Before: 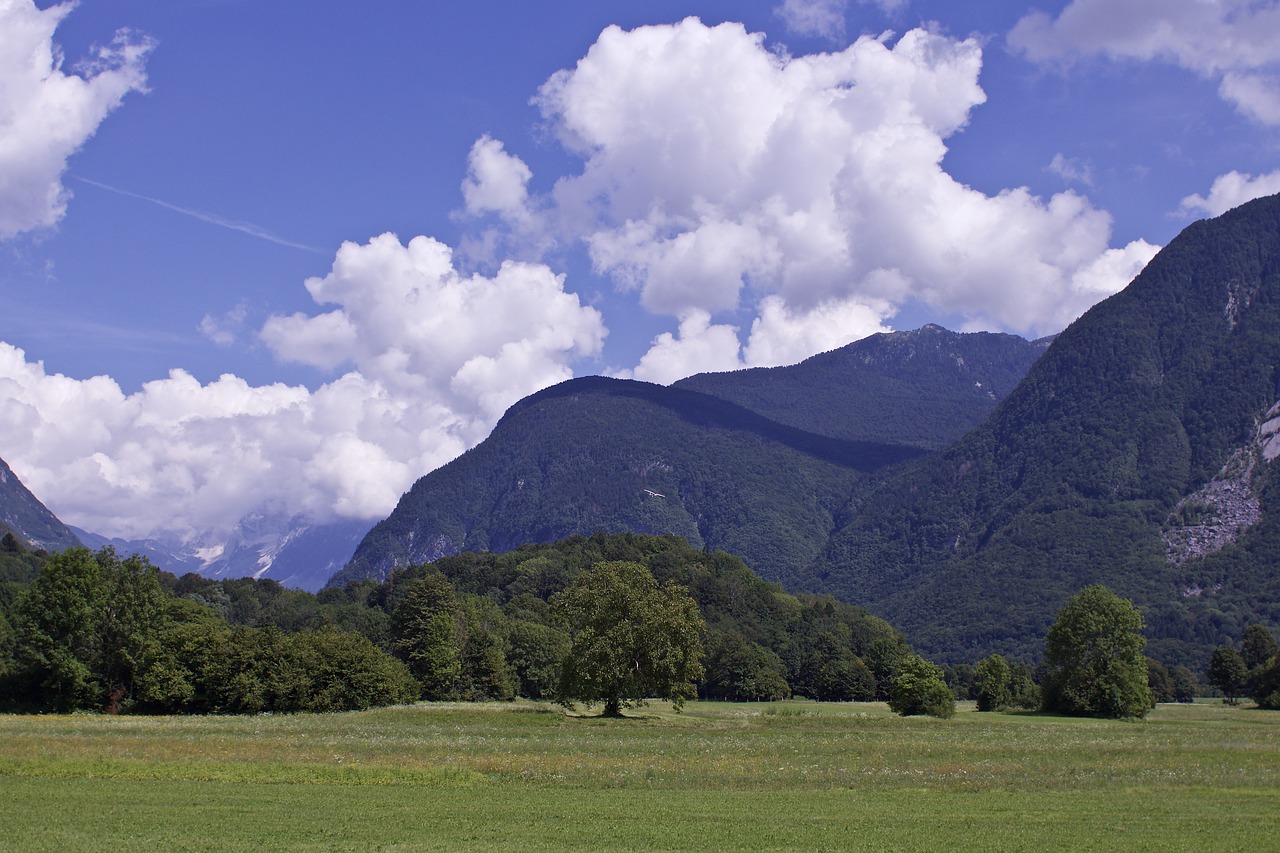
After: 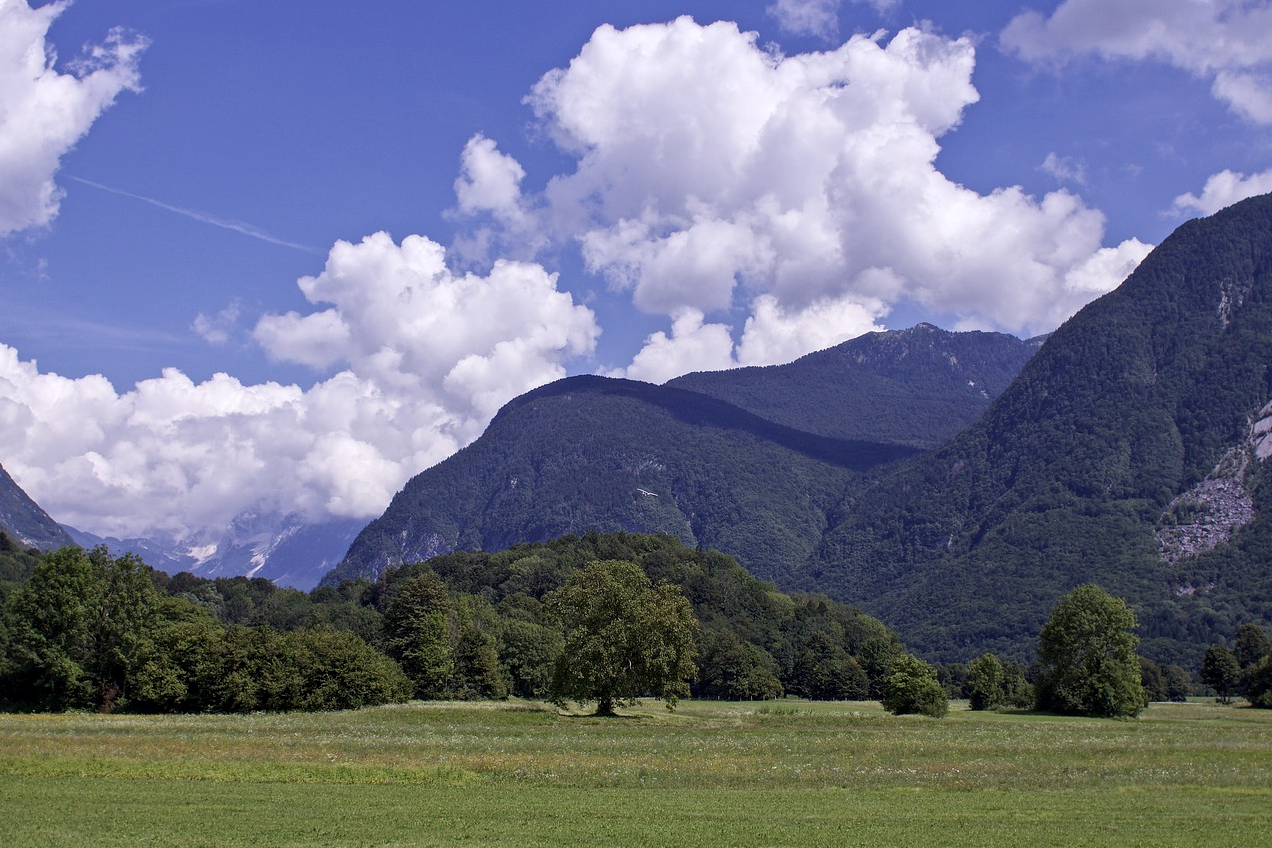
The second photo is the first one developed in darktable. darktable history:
local contrast: on, module defaults
crop and rotate: left 0.614%, top 0.179%, bottom 0.309%
